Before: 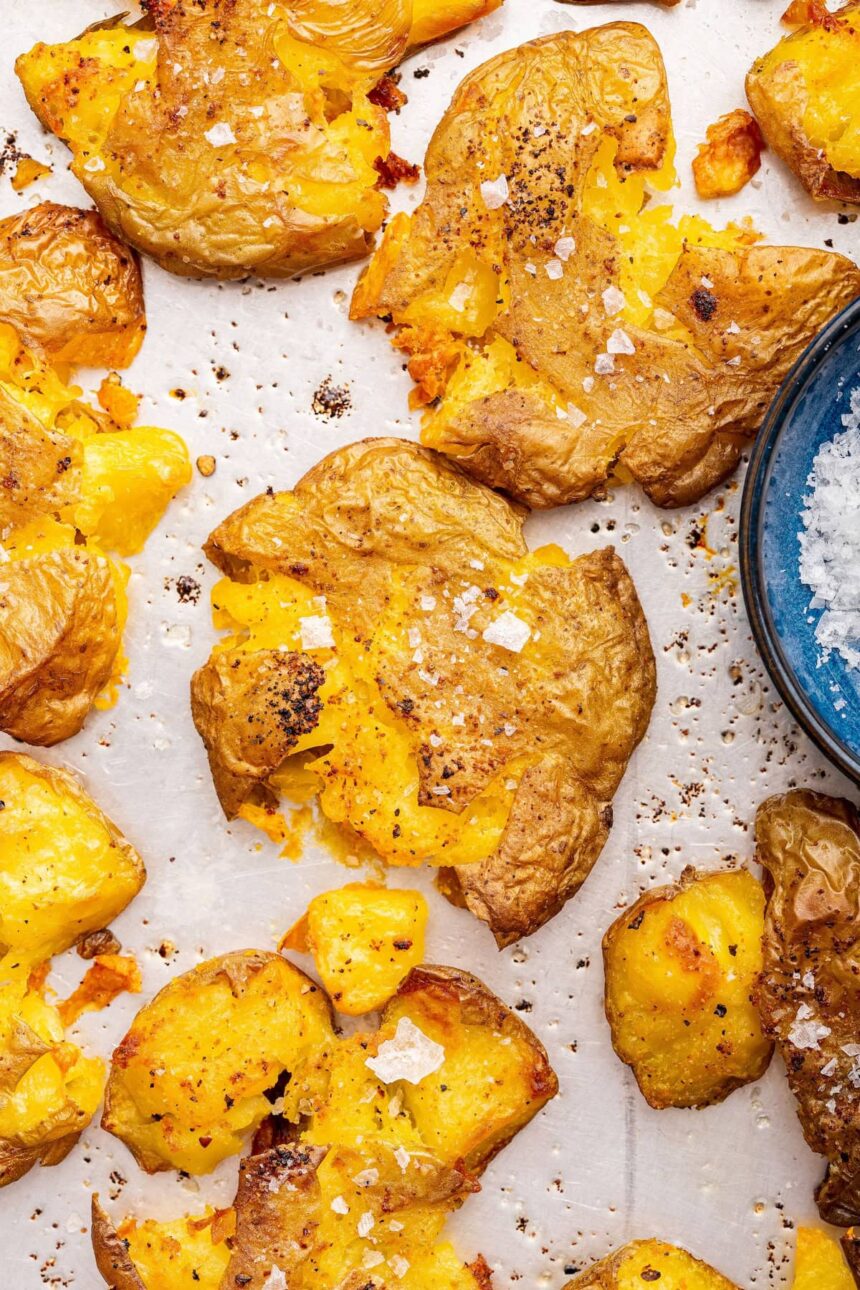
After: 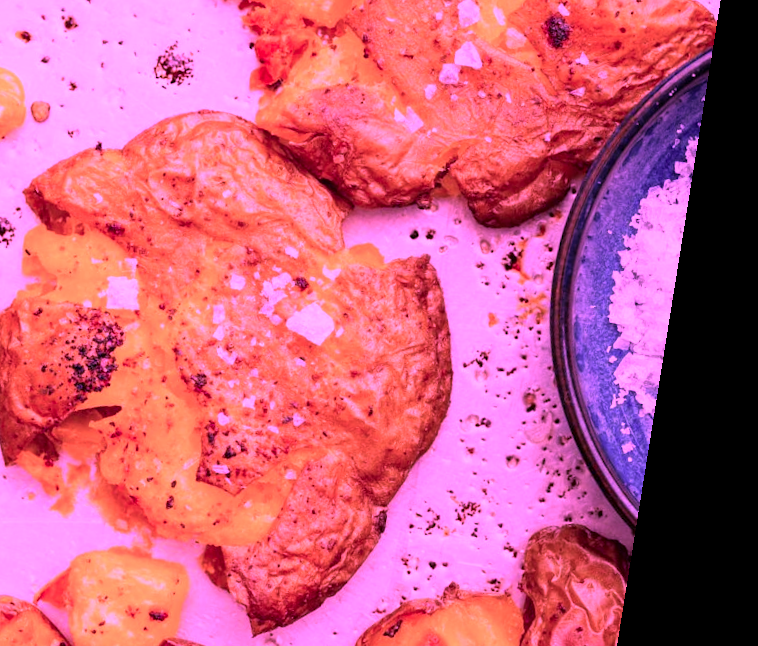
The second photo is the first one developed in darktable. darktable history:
crop and rotate: left 27.938%, top 27.046%, bottom 27.046%
color calibration: illuminant custom, x 0.261, y 0.521, temperature 7054.11 K
rotate and perspective: rotation 9.12°, automatic cropping off
